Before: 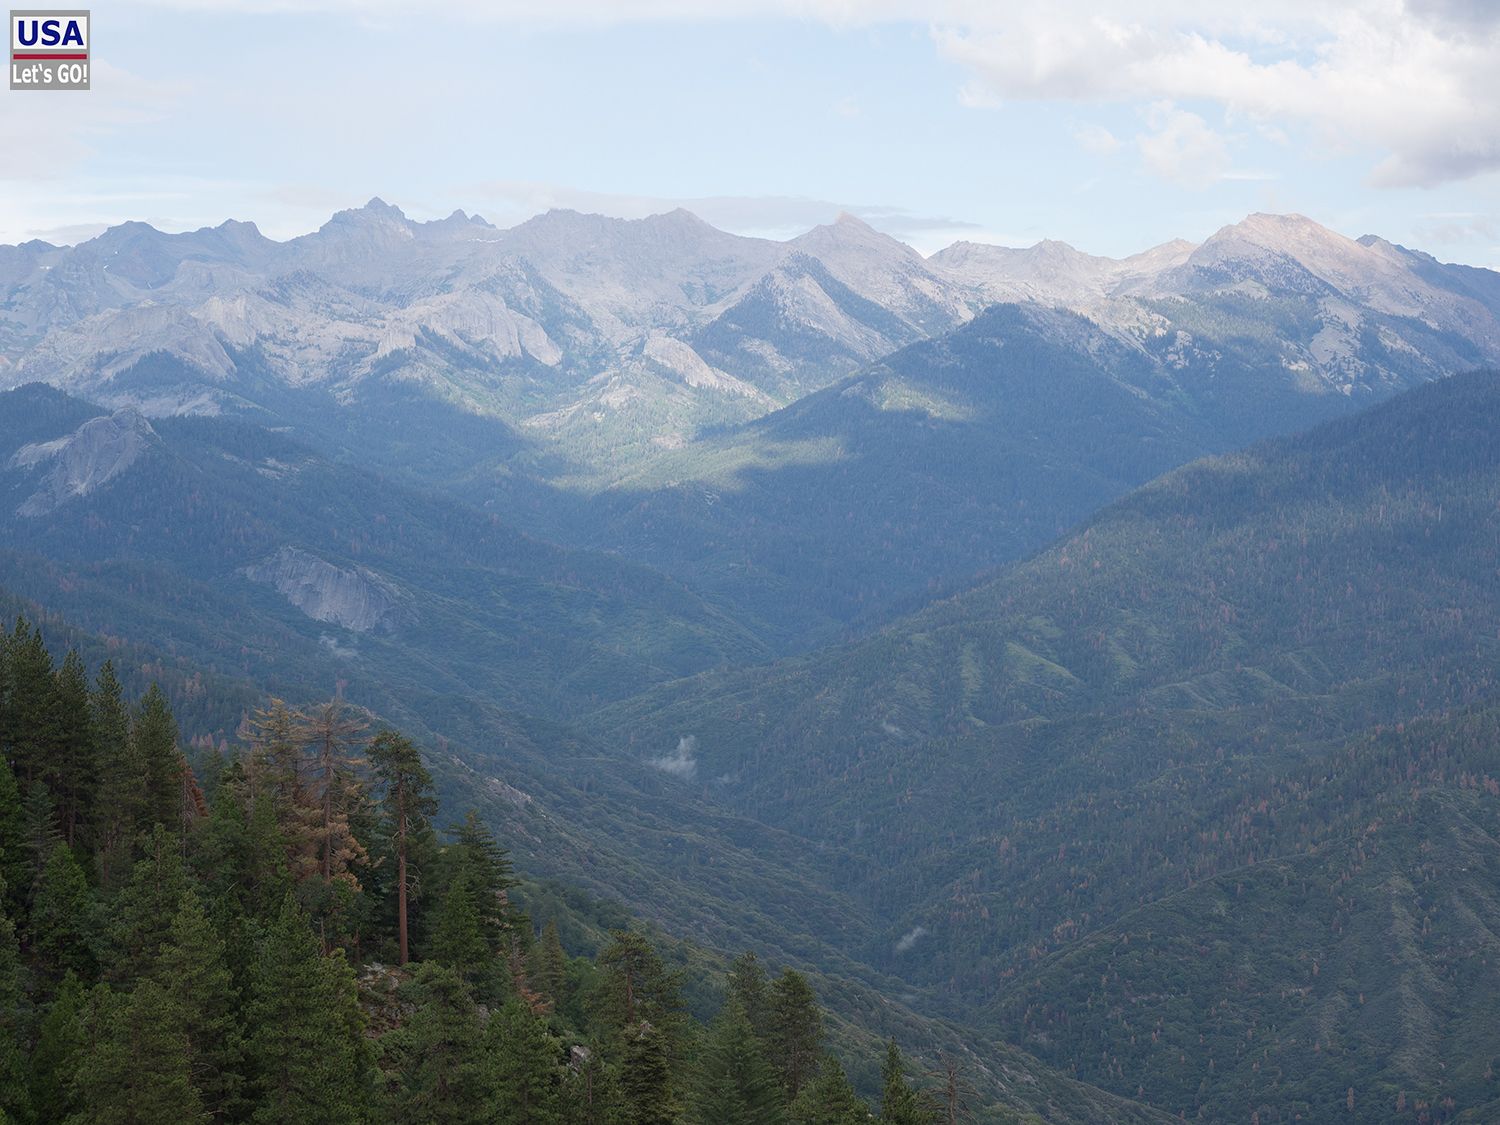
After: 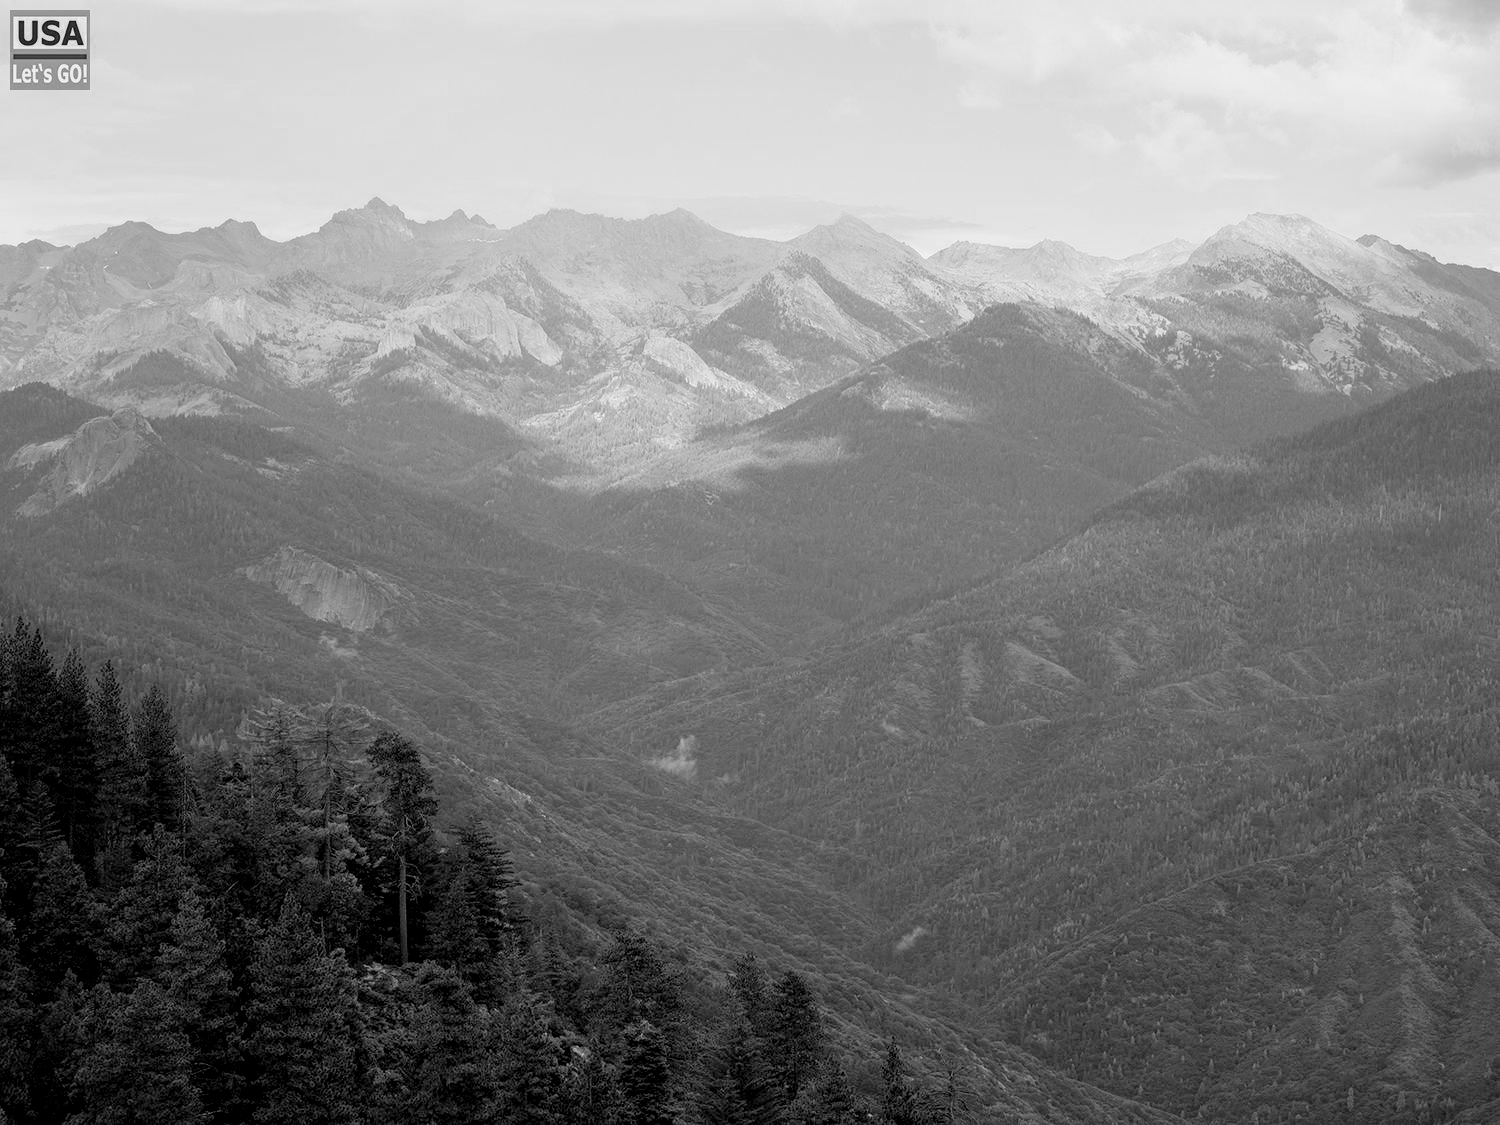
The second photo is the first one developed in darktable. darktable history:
white balance: red 0.948, green 1.02, blue 1.176
filmic rgb: black relative exposure -4.93 EV, white relative exposure 2.84 EV, hardness 3.72
monochrome: on, module defaults
local contrast: on, module defaults
